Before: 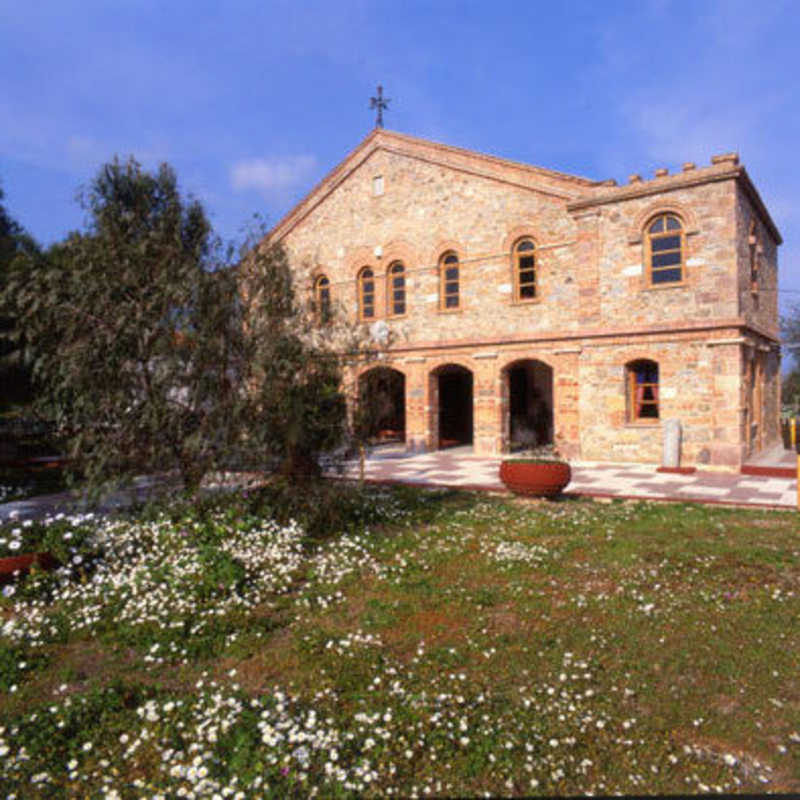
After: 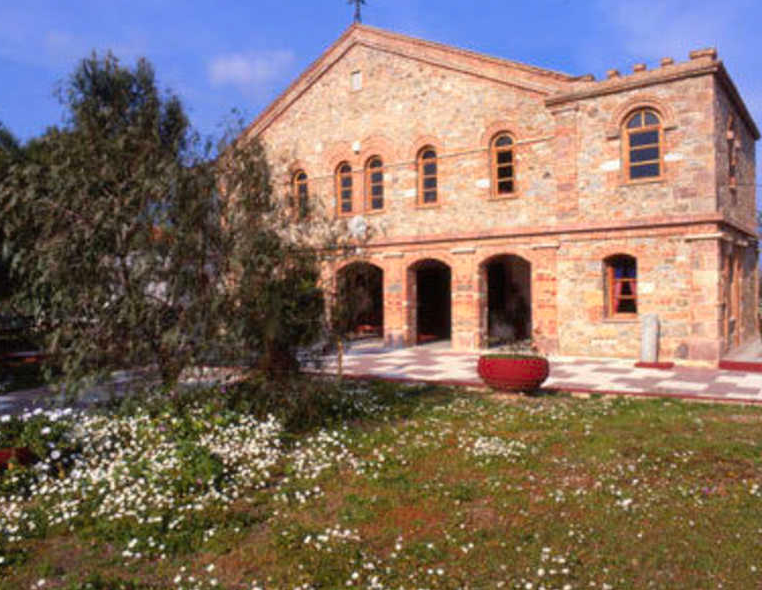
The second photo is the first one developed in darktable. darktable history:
crop and rotate: left 2.788%, top 13.281%, right 1.911%, bottom 12.883%
color zones: curves: ch1 [(0.309, 0.524) (0.41, 0.329) (0.508, 0.509)]; ch2 [(0.25, 0.457) (0.75, 0.5)]
shadows and highlights: shadows 36.57, highlights -27, soften with gaussian
